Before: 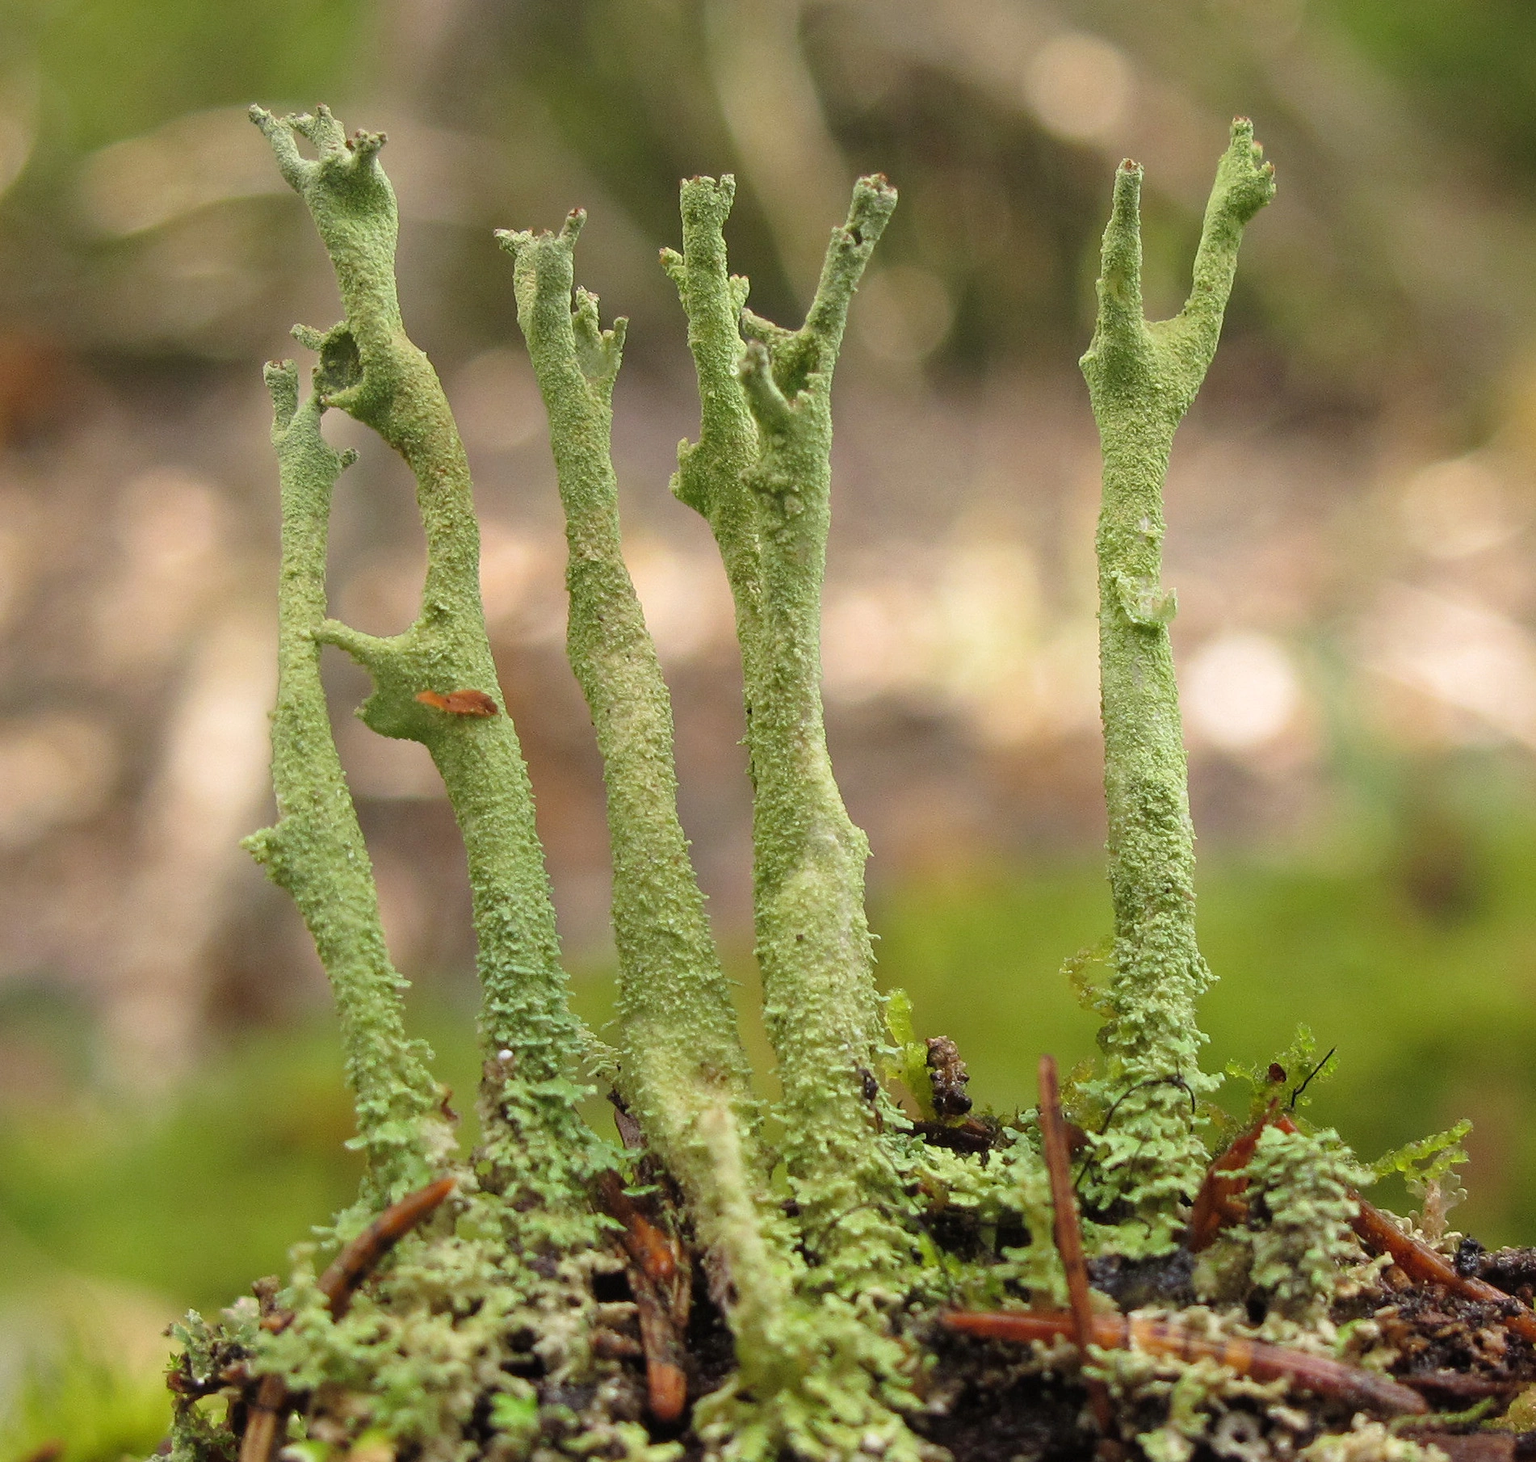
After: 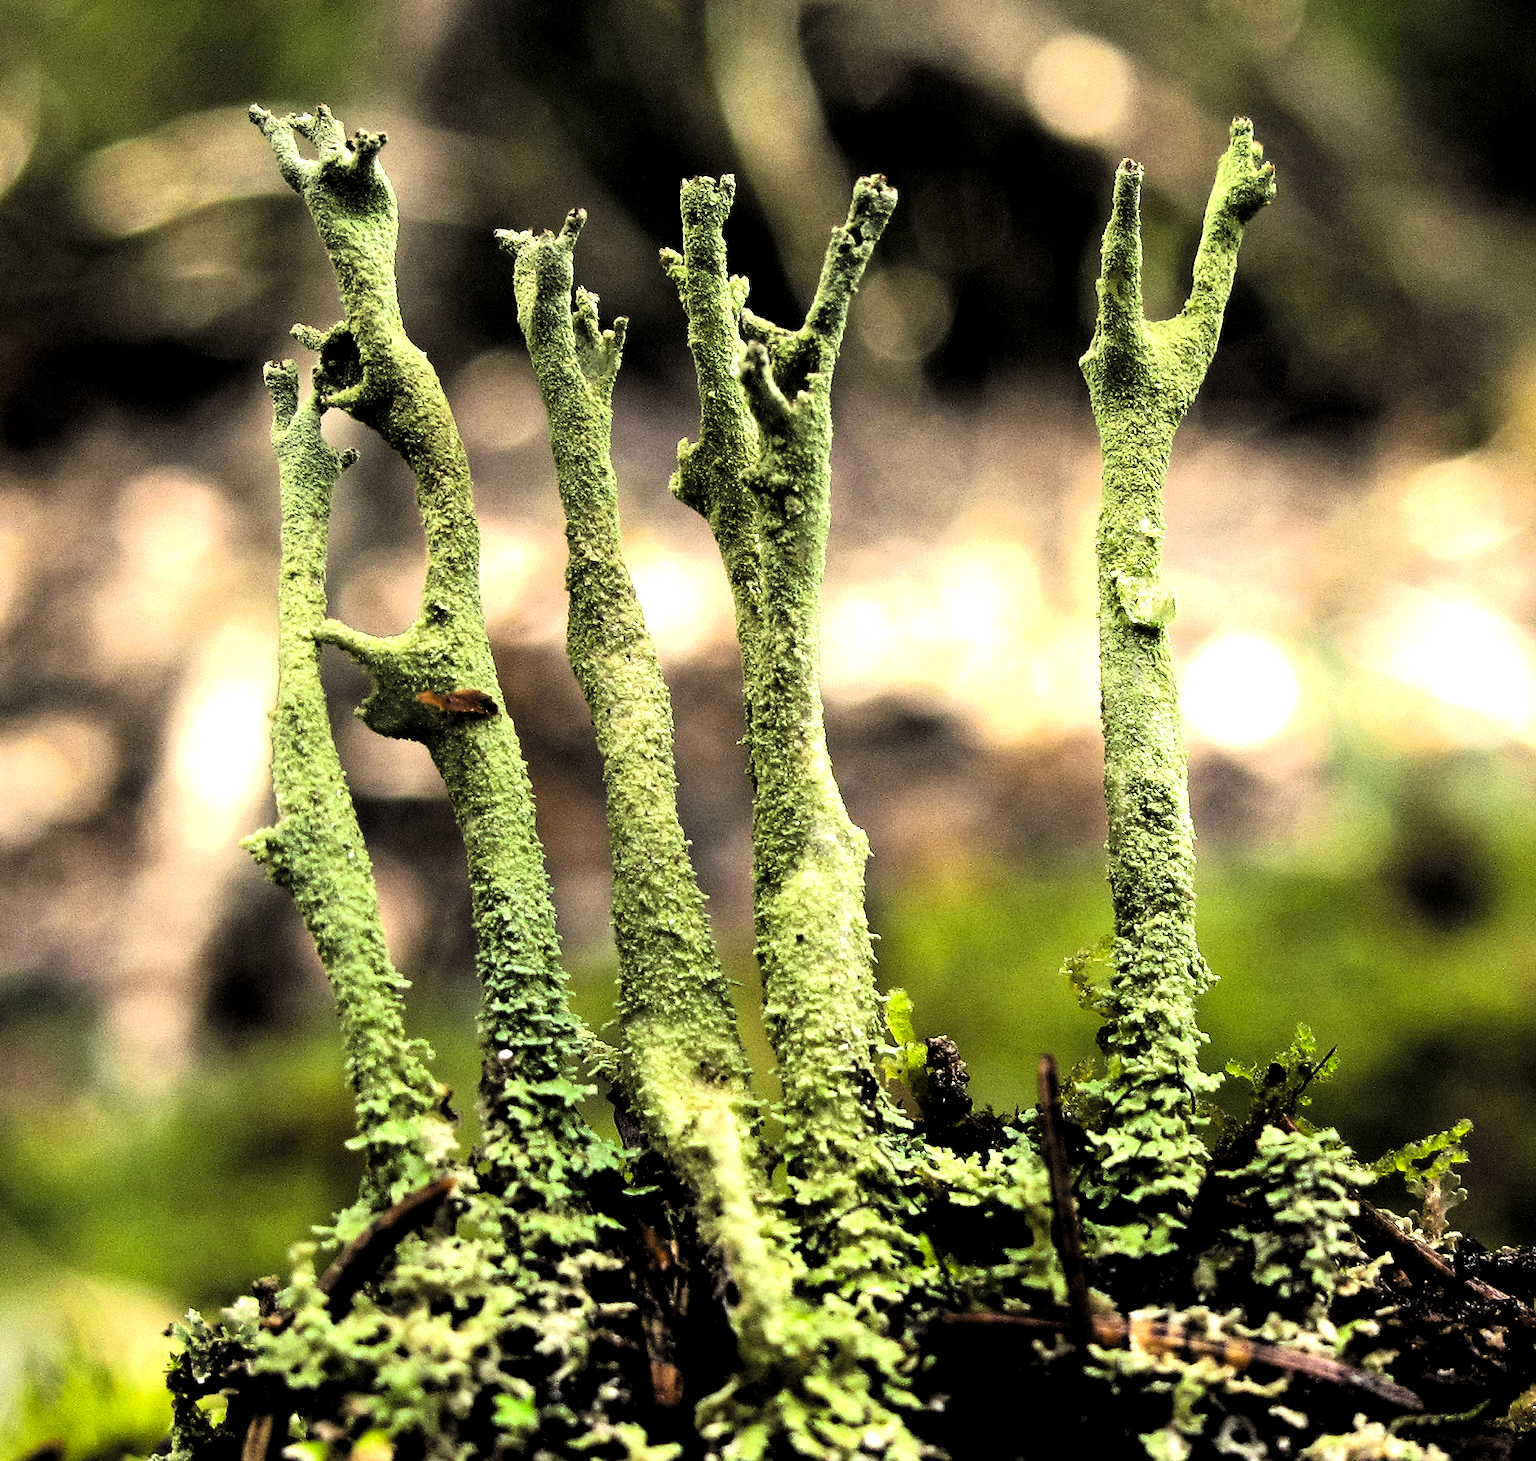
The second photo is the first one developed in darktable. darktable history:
levels: mode automatic, black 8.58%, gray 59.42%, levels [0, 0.445, 1]
contrast brightness saturation: contrast 0.08, saturation 0.2
base curve: curves: ch0 [(0, 0) (0.666, 0.806) (1, 1)]
exposure: exposure 0.999 EV, compensate highlight preservation false
